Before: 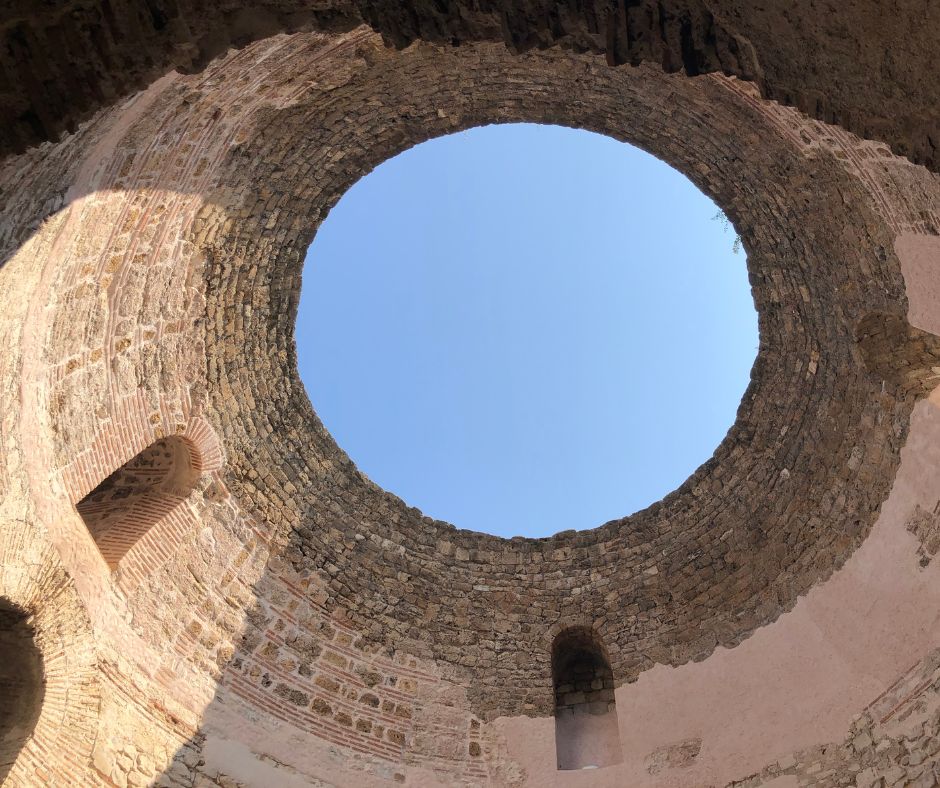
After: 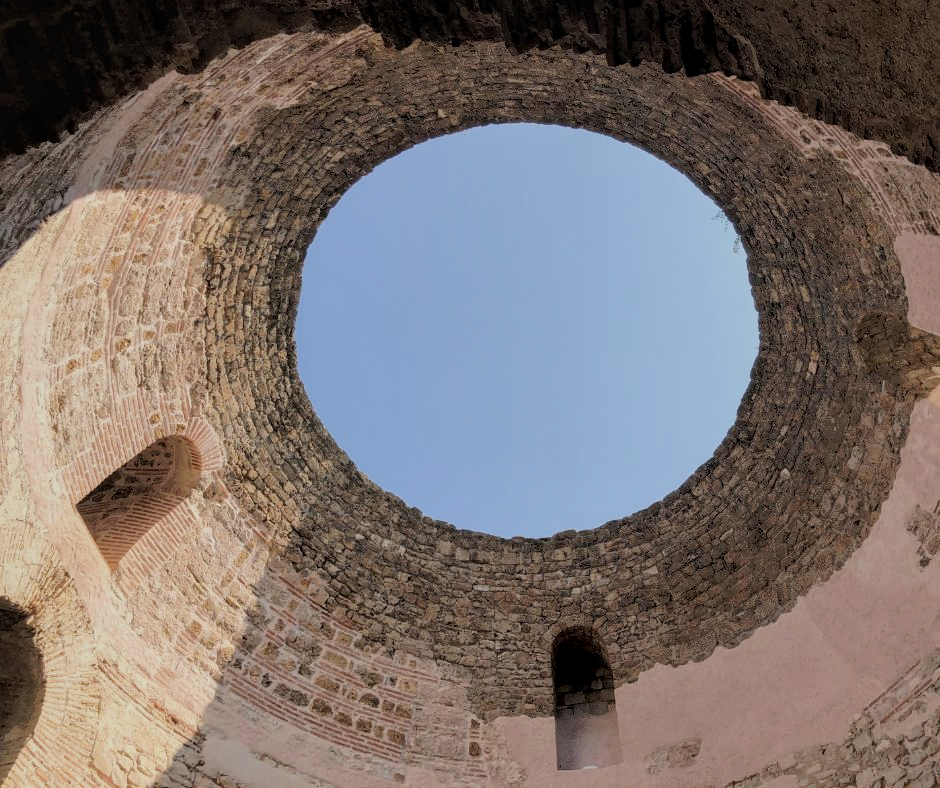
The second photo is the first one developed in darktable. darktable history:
tone curve: curves: ch0 [(0, 0) (0.003, 0.013) (0.011, 0.017) (0.025, 0.028) (0.044, 0.049) (0.069, 0.07) (0.1, 0.103) (0.136, 0.143) (0.177, 0.186) (0.224, 0.232) (0.277, 0.282) (0.335, 0.333) (0.399, 0.405) (0.468, 0.477) (0.543, 0.54) (0.623, 0.627) (0.709, 0.709) (0.801, 0.798) (0.898, 0.902) (1, 1)], preserve colors none
local contrast: on, module defaults
filmic rgb: black relative exposure -7.65 EV, white relative exposure 4.56 EV, threshold 3.02 EV, hardness 3.61, enable highlight reconstruction true
